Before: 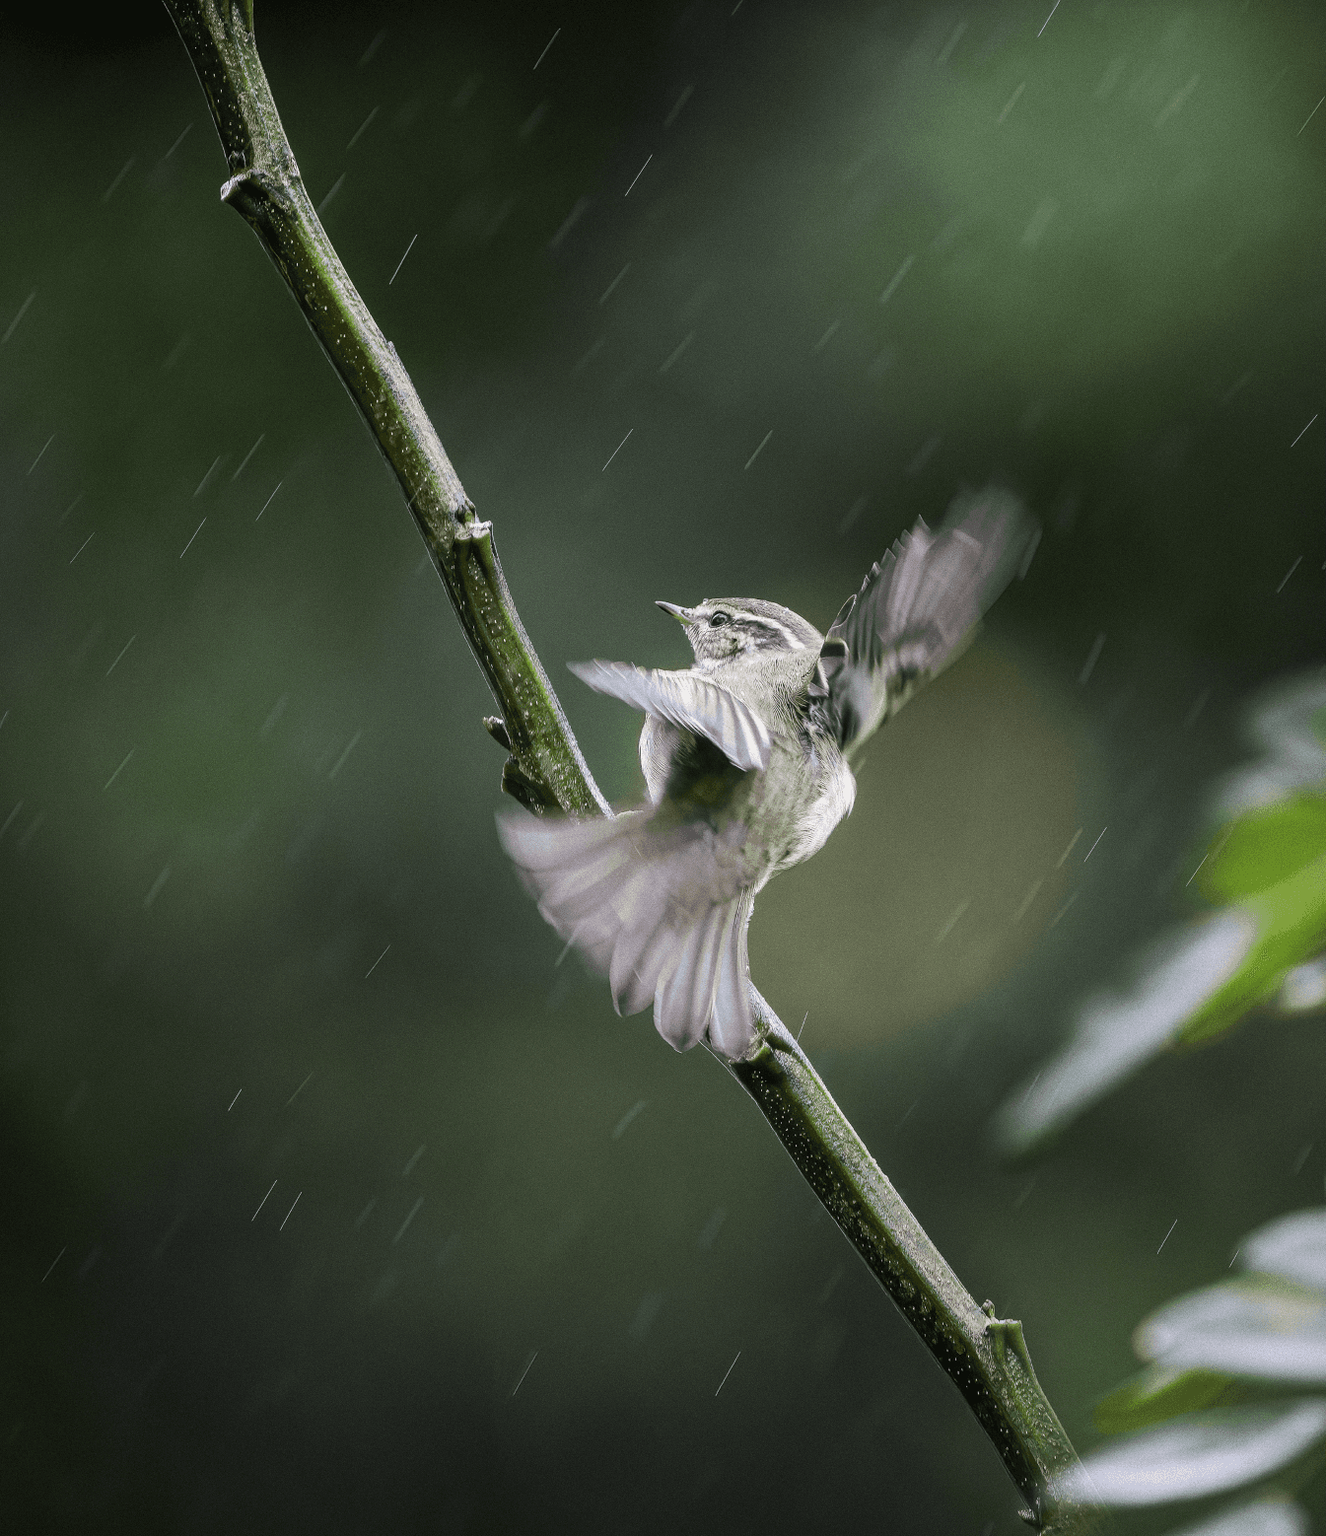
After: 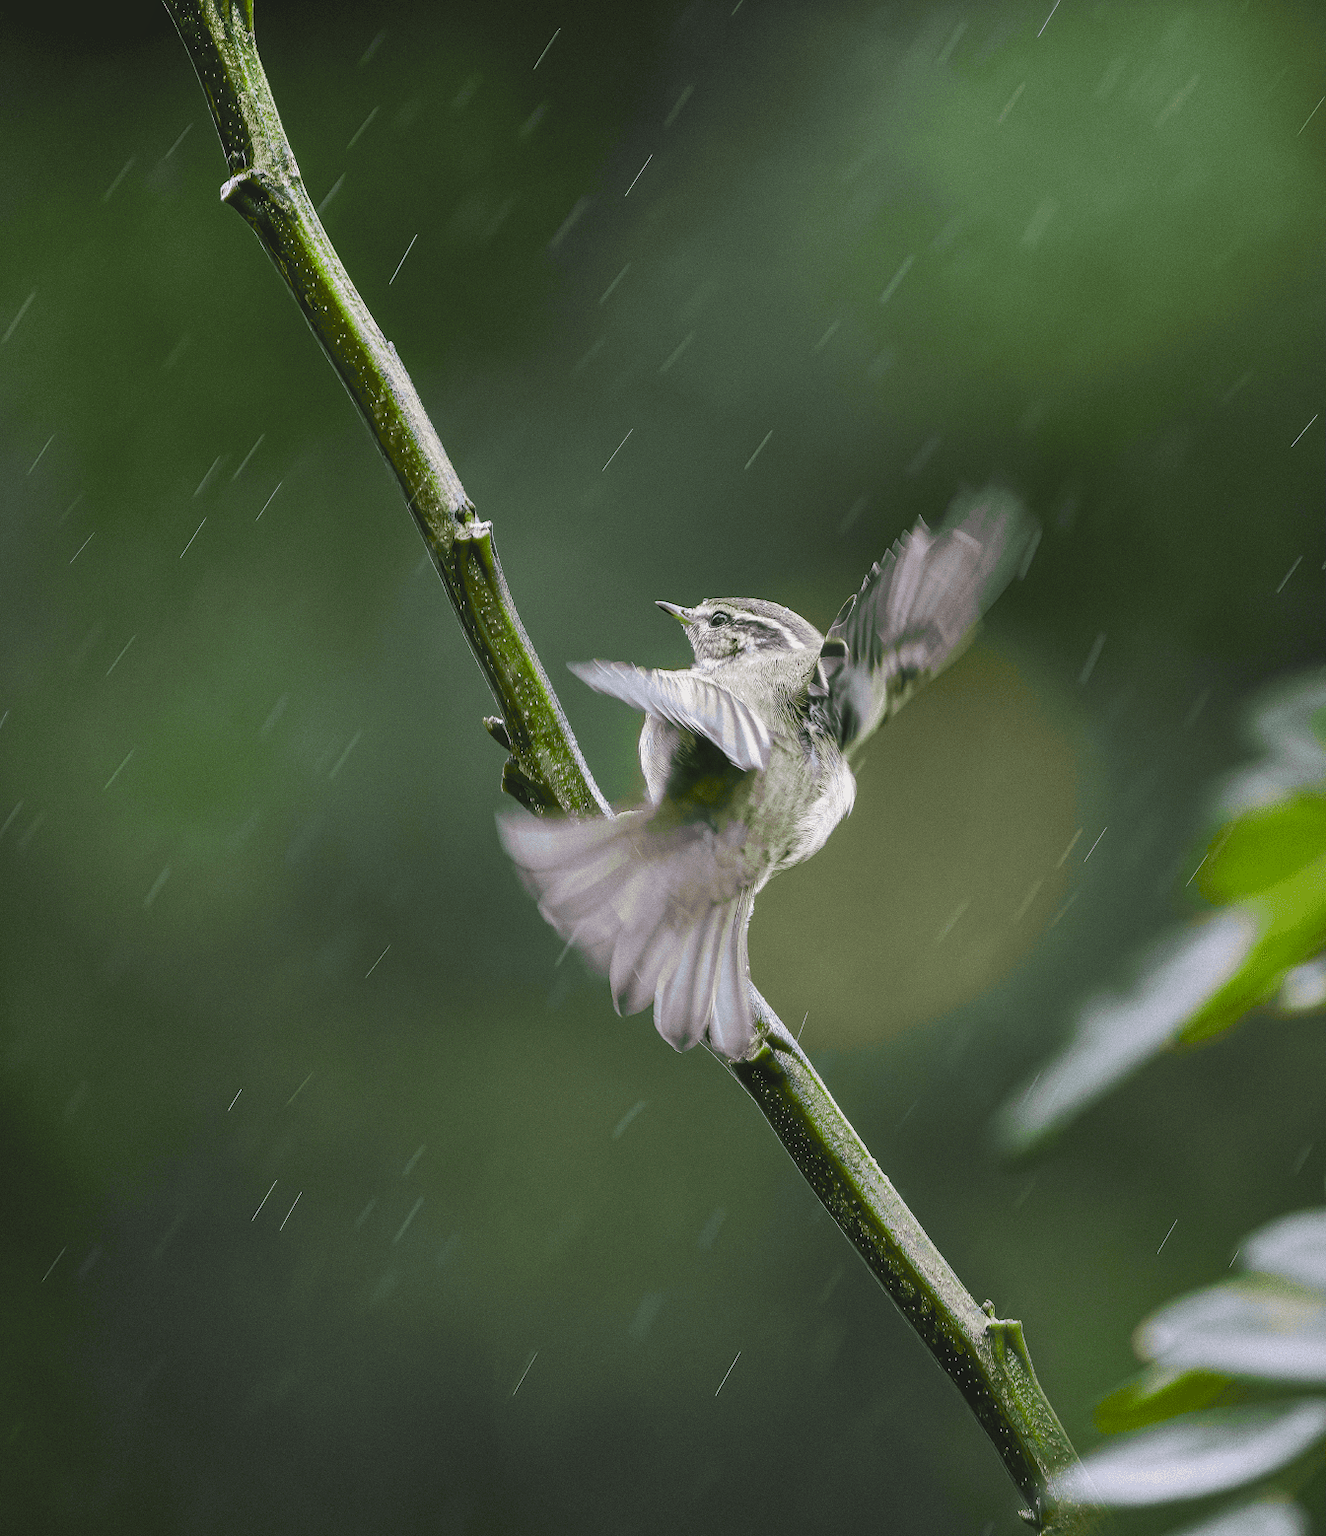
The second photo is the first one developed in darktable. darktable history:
color balance rgb: global offset › luminance 0.479%, perceptual saturation grading › global saturation 34.936%, perceptual saturation grading › highlights -29.919%, perceptual saturation grading › shadows 36.151%
local contrast: mode bilateral grid, contrast 99, coarseness 99, detail 89%, midtone range 0.2
shadows and highlights: low approximation 0.01, soften with gaussian
